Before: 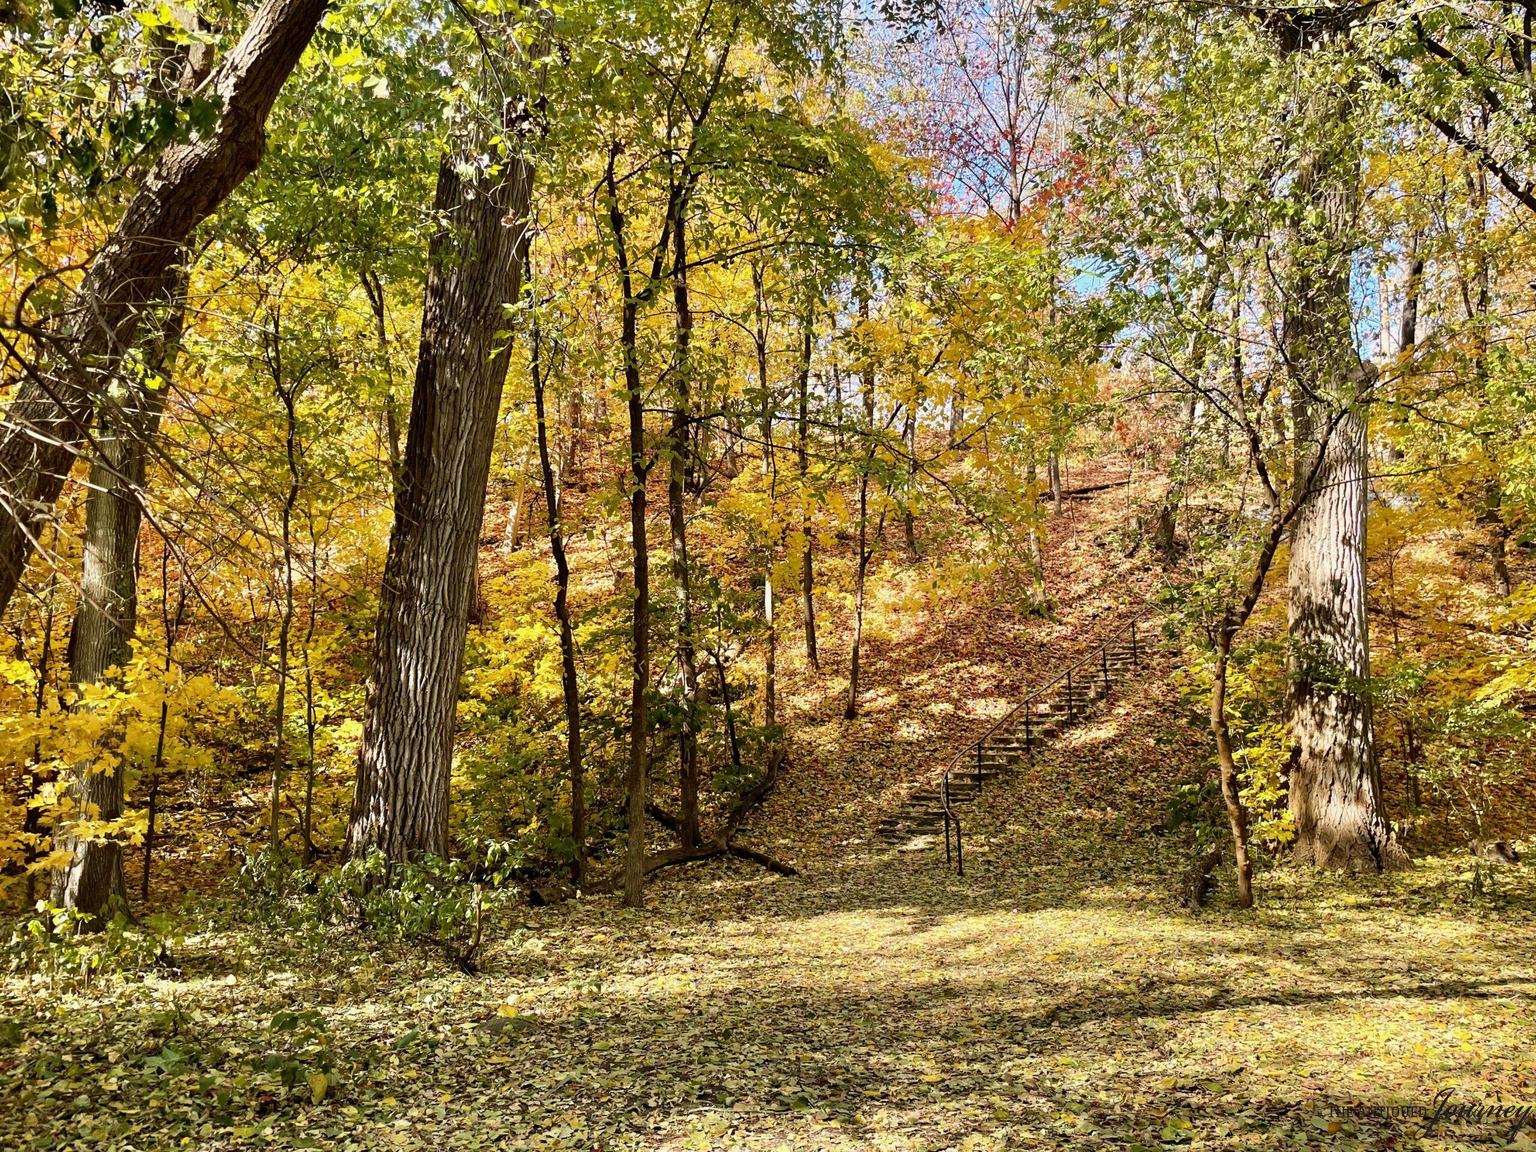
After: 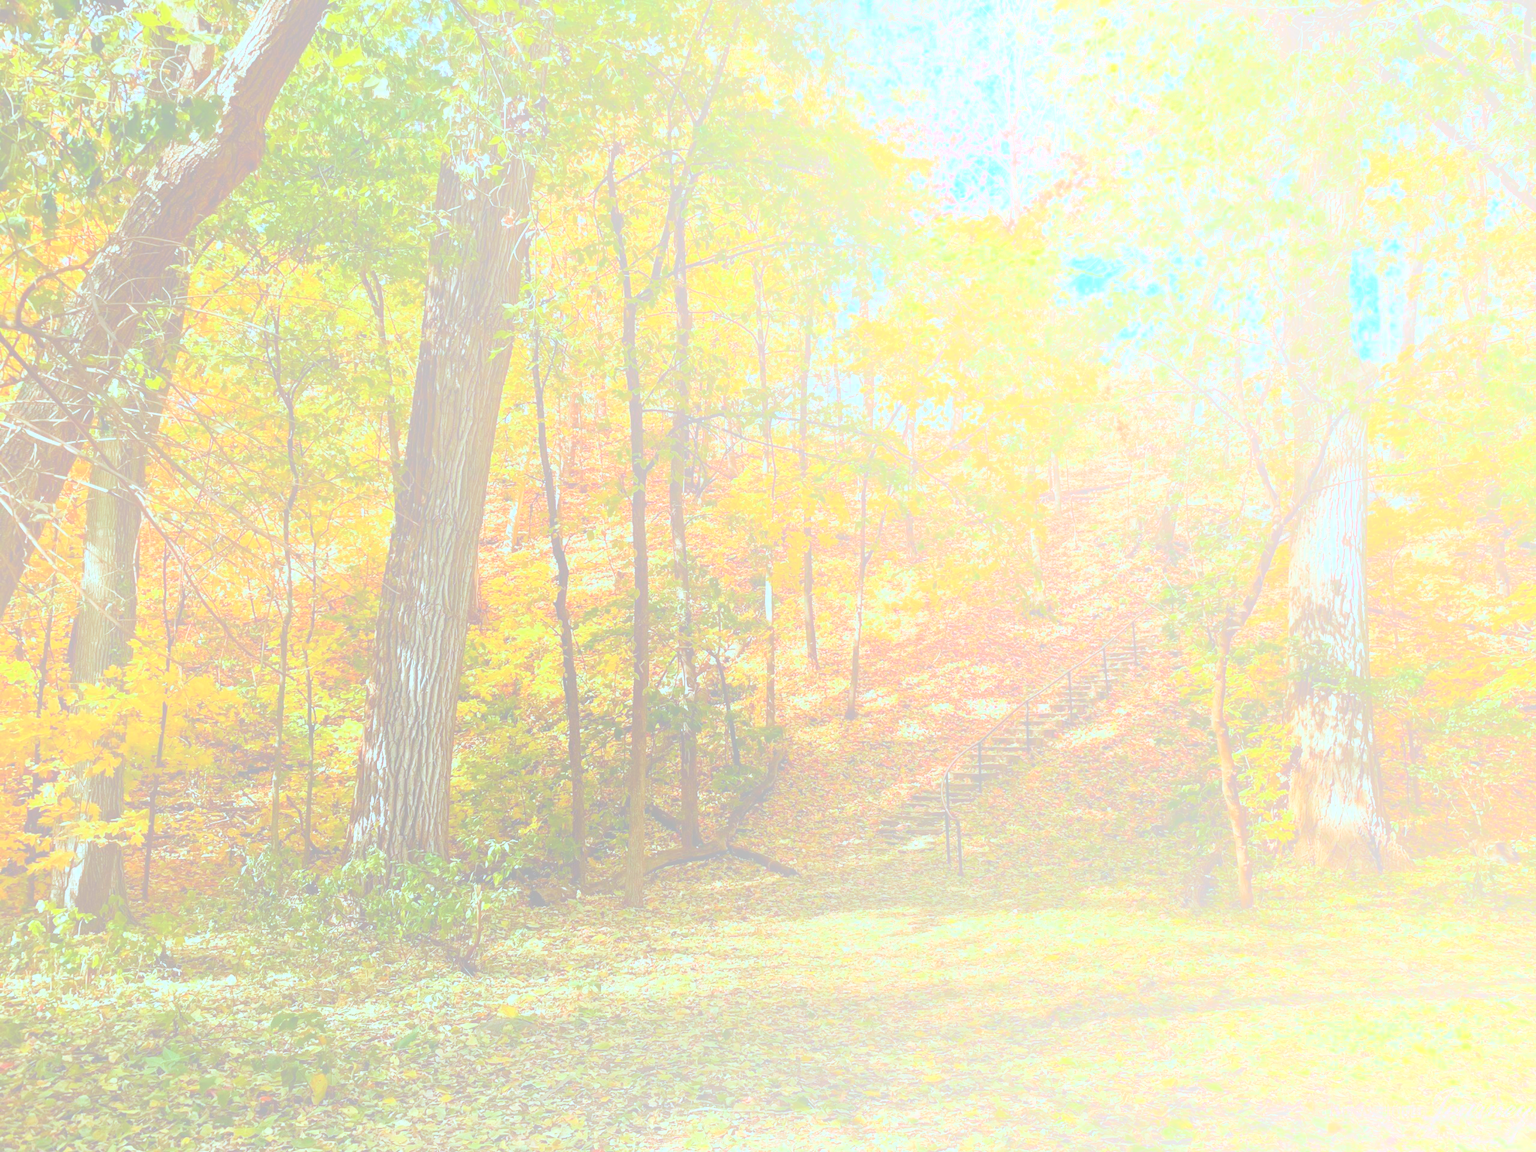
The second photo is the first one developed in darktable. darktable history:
exposure: black level correction -0.005, exposure 0.054 EV, compensate highlight preservation false
local contrast: mode bilateral grid, contrast 15, coarseness 36, detail 105%, midtone range 0.2
bloom: size 70%, threshold 25%, strength 70%
color correction: highlights a* -10.69, highlights b* -19.19
